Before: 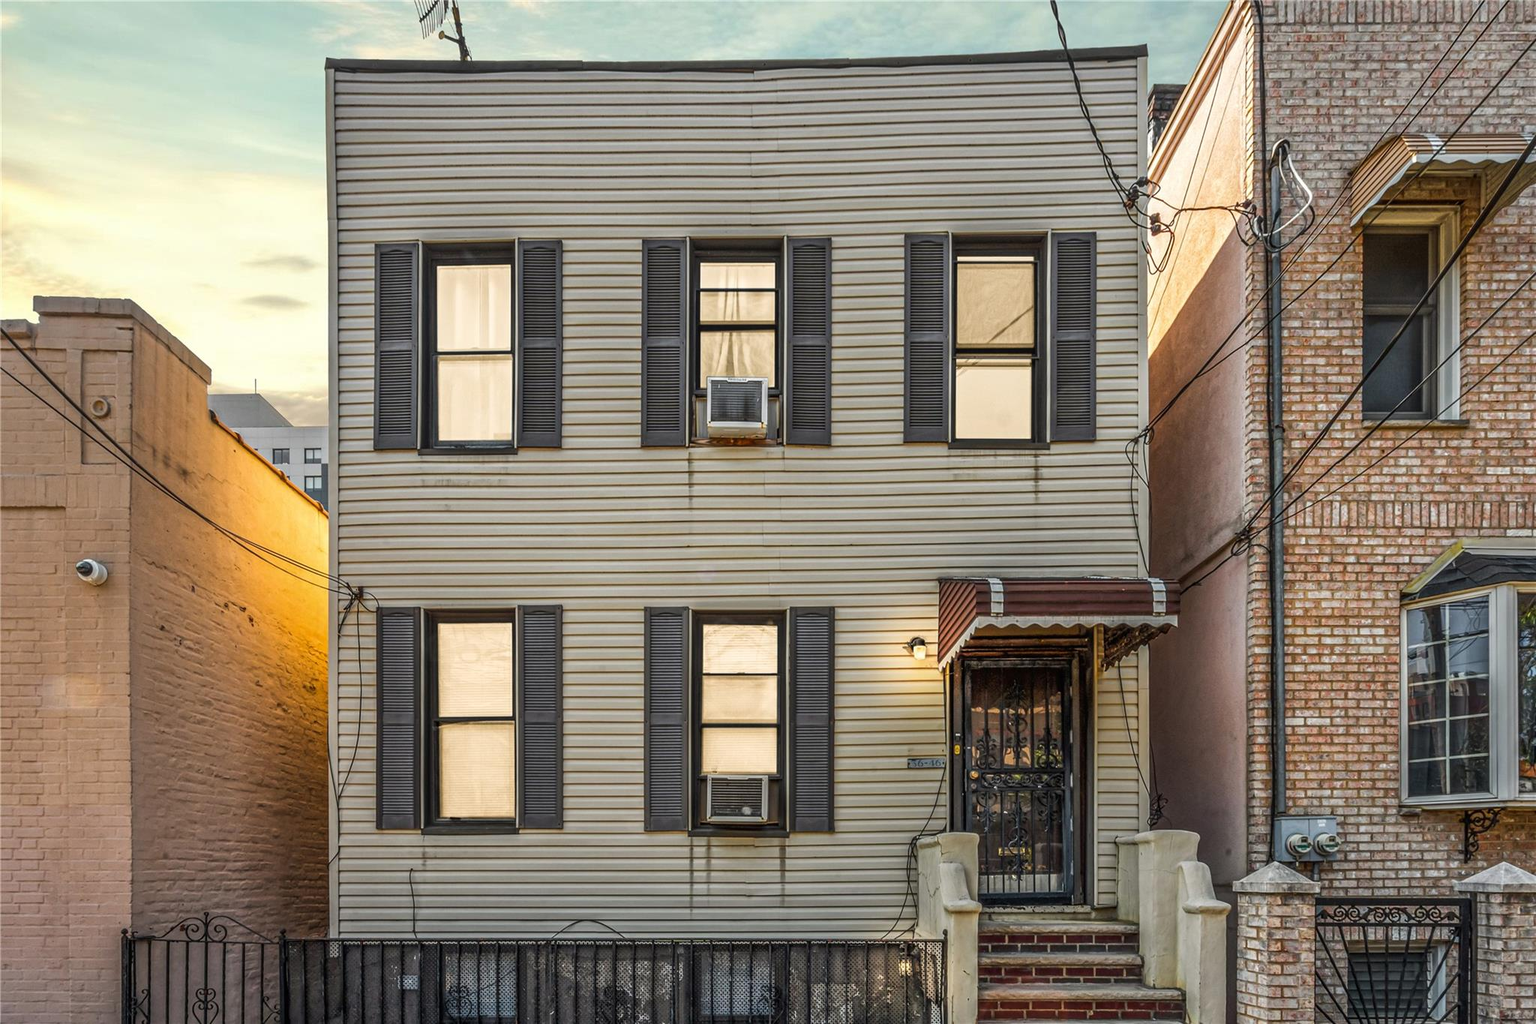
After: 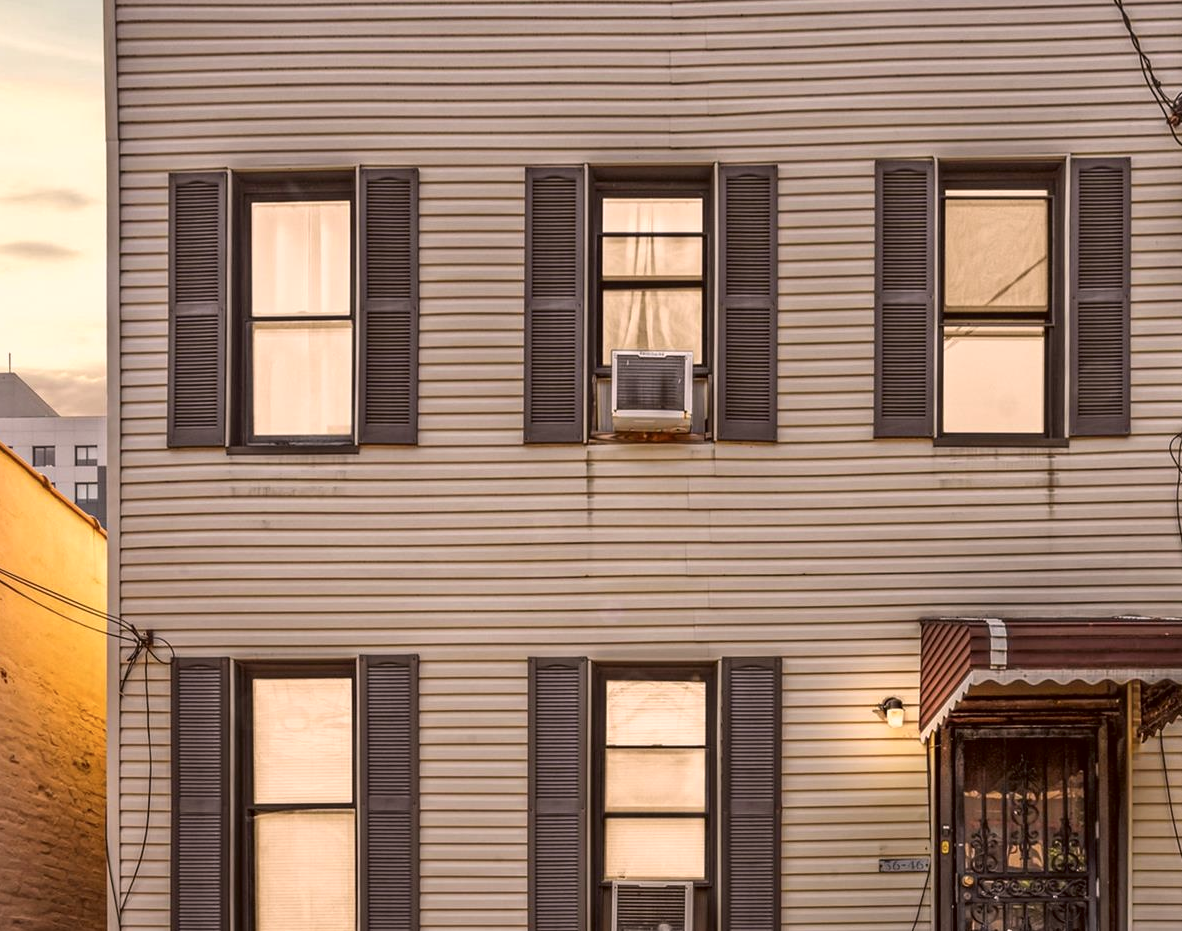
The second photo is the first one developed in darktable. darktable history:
crop: left 16.202%, top 11.208%, right 26.045%, bottom 20.557%
color correction: highlights a* 10.21, highlights b* 9.79, shadows a* 8.61, shadows b* 7.88, saturation 0.8
white balance: red 1.009, blue 1.027
